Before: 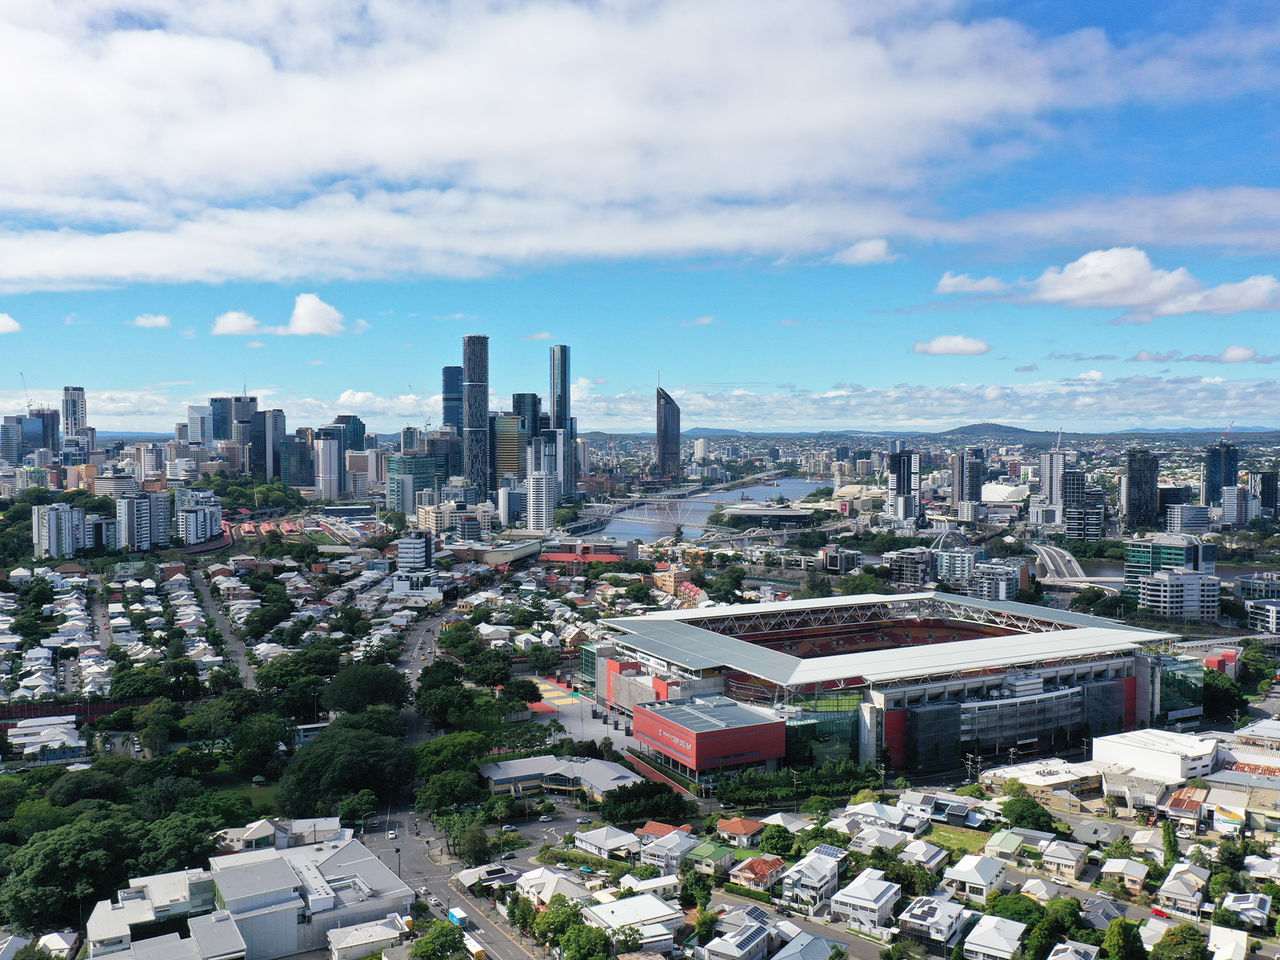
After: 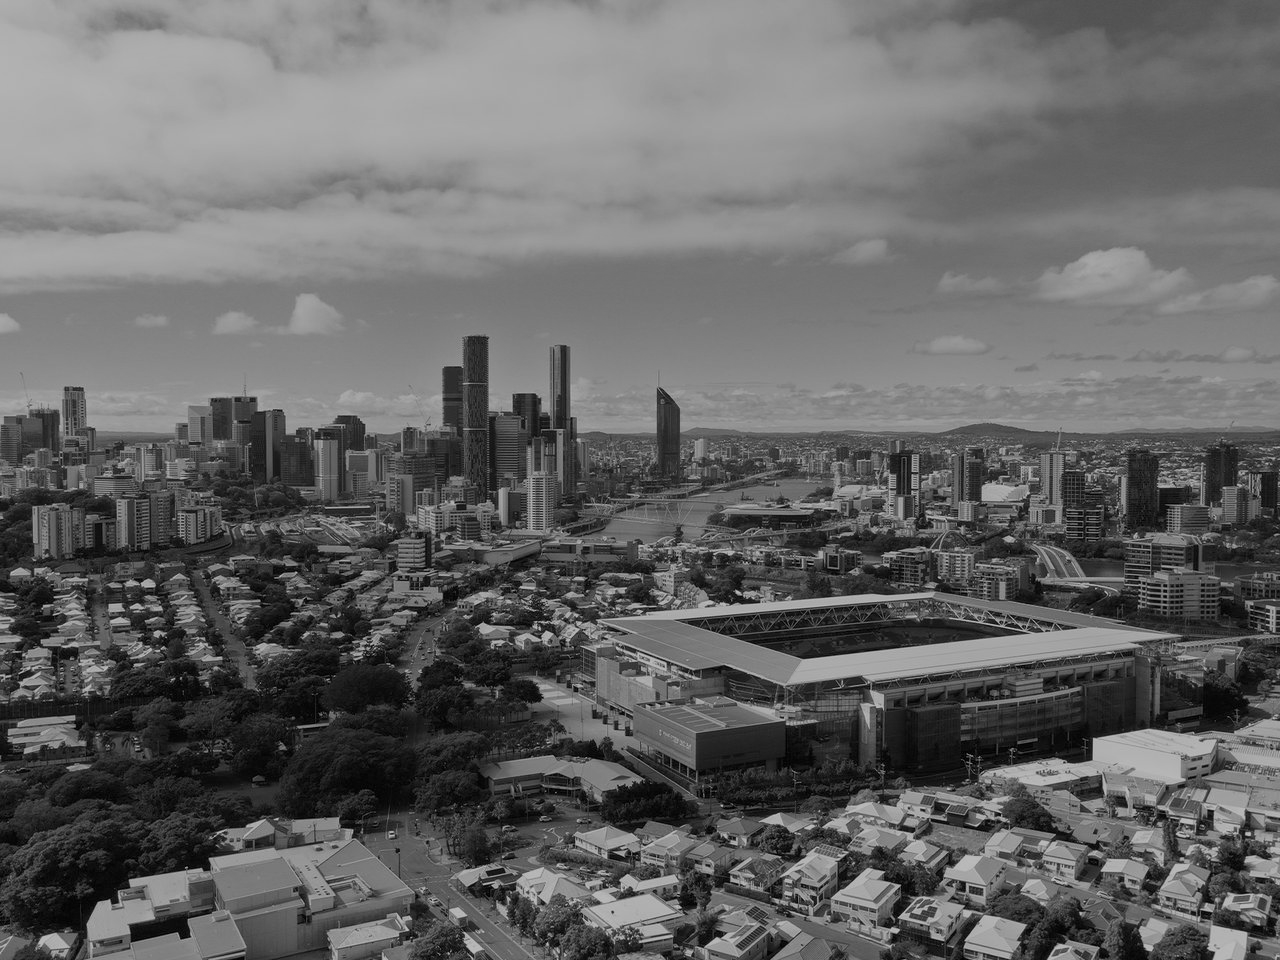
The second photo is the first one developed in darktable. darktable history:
monochrome: a 79.32, b 81.83, size 1.1
contrast brightness saturation: contrast 0.06, brightness -0.01, saturation -0.23
white balance: red 0.925, blue 1.046
